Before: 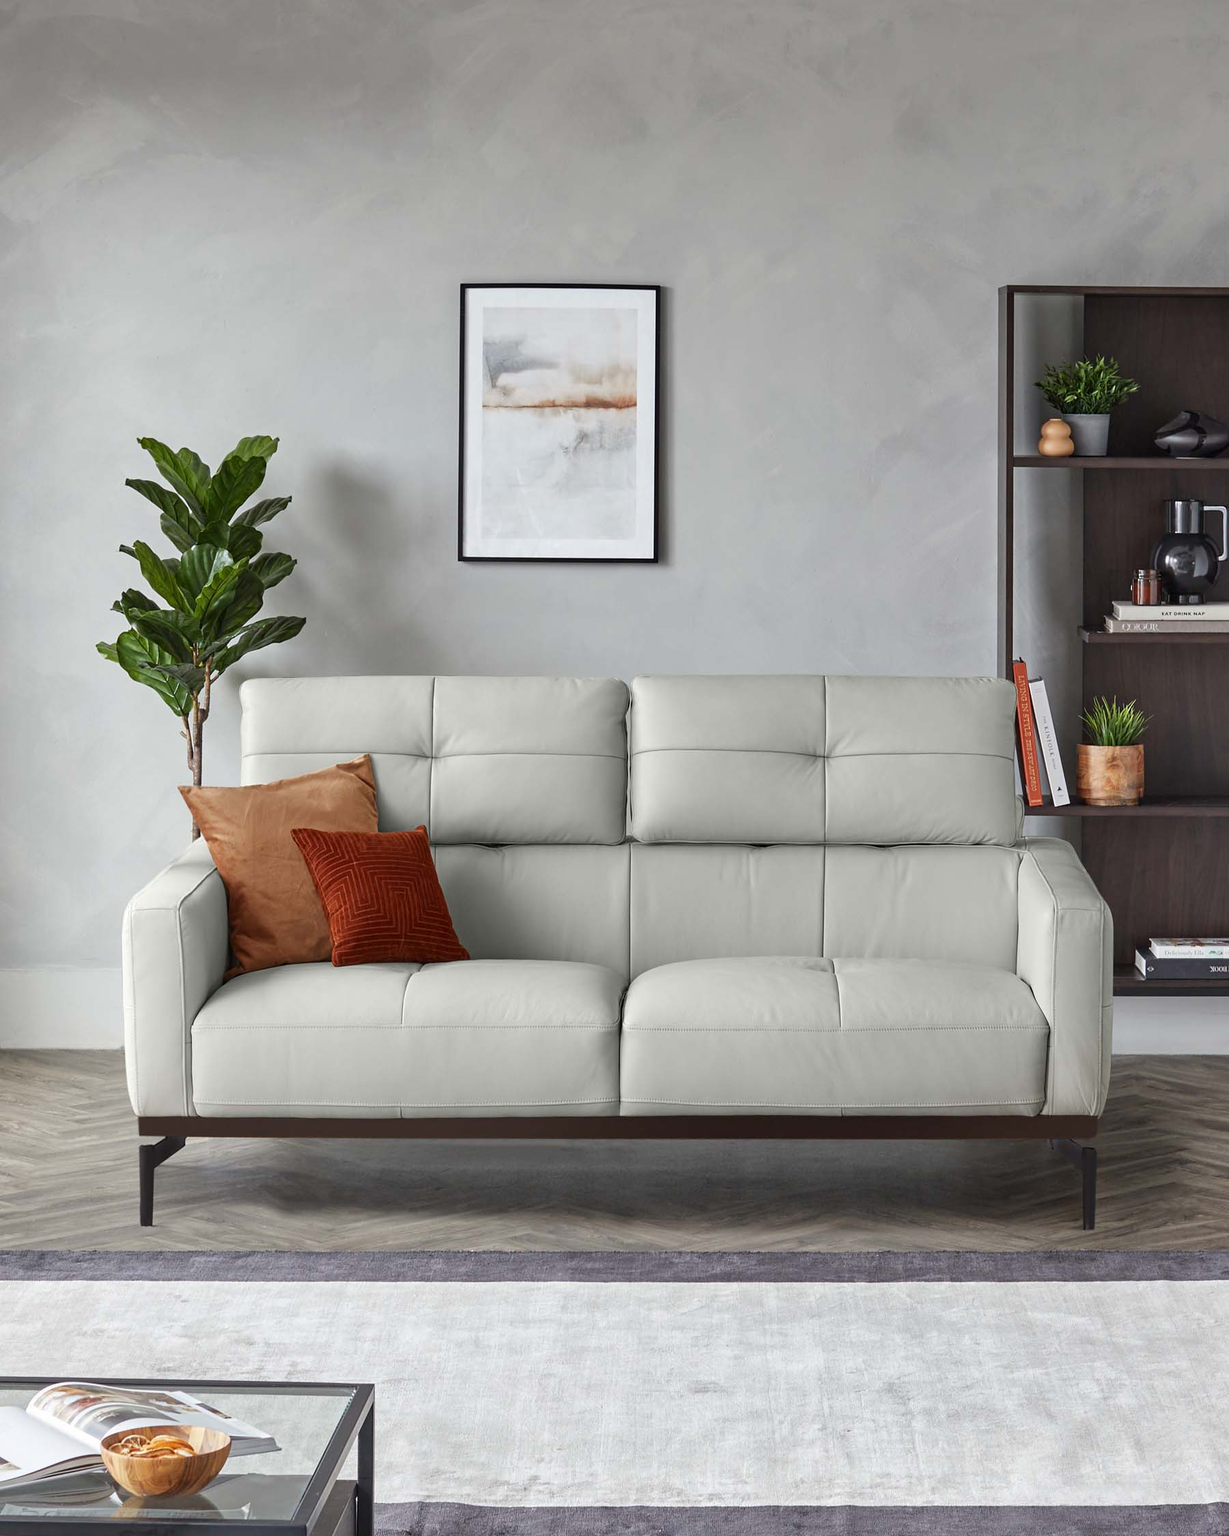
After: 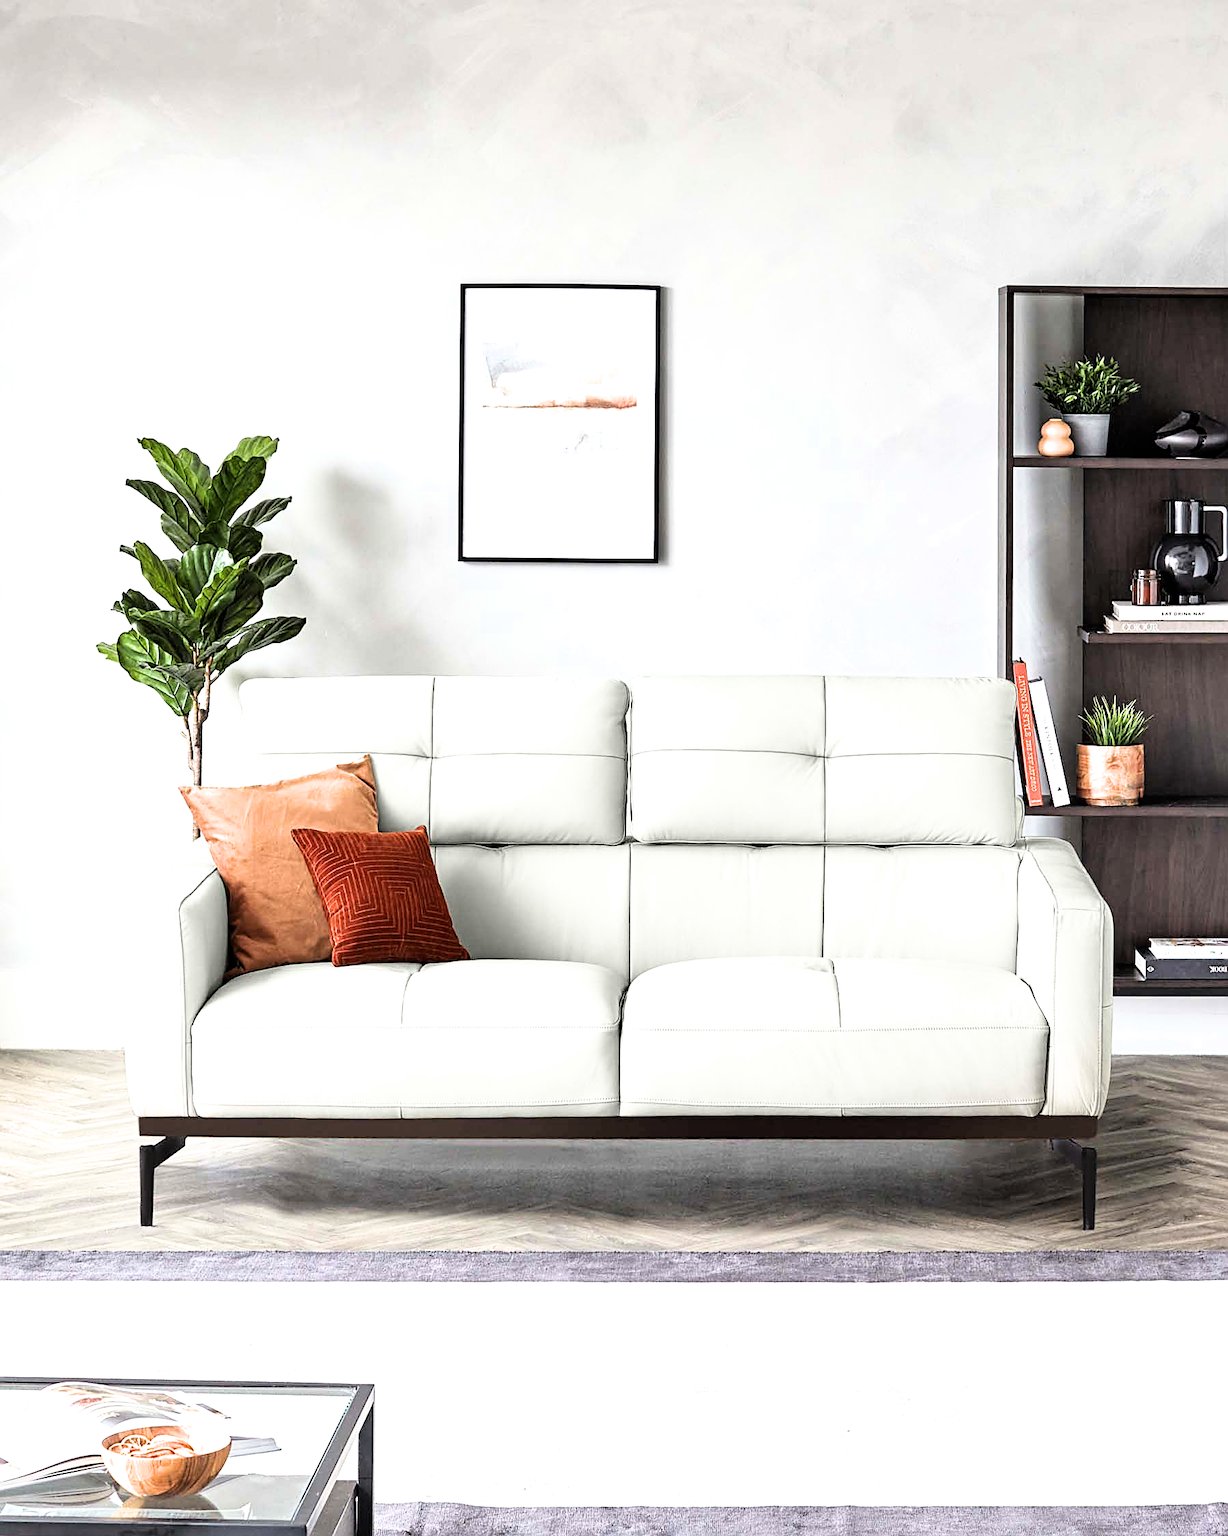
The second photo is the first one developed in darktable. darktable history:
tone equalizer: -8 EV -0.417 EV, -7 EV -0.389 EV, -6 EV -0.333 EV, -5 EV -0.222 EV, -3 EV 0.222 EV, -2 EV 0.333 EV, -1 EV 0.389 EV, +0 EV 0.417 EV, edges refinement/feathering 500, mask exposure compensation -1.57 EV, preserve details no
filmic rgb: black relative exposure -4.93 EV, white relative exposure 2.84 EV, hardness 3.72
exposure: black level correction 0, exposure 1.1 EV, compensate exposure bias true, compensate highlight preservation false
sharpen: on, module defaults
